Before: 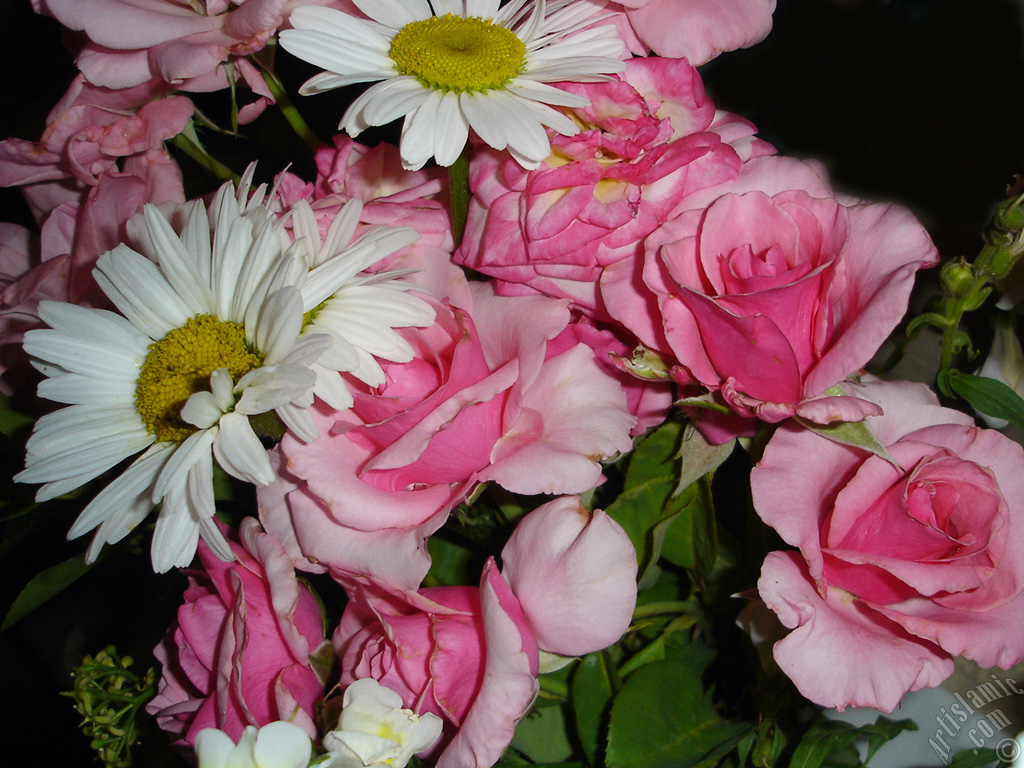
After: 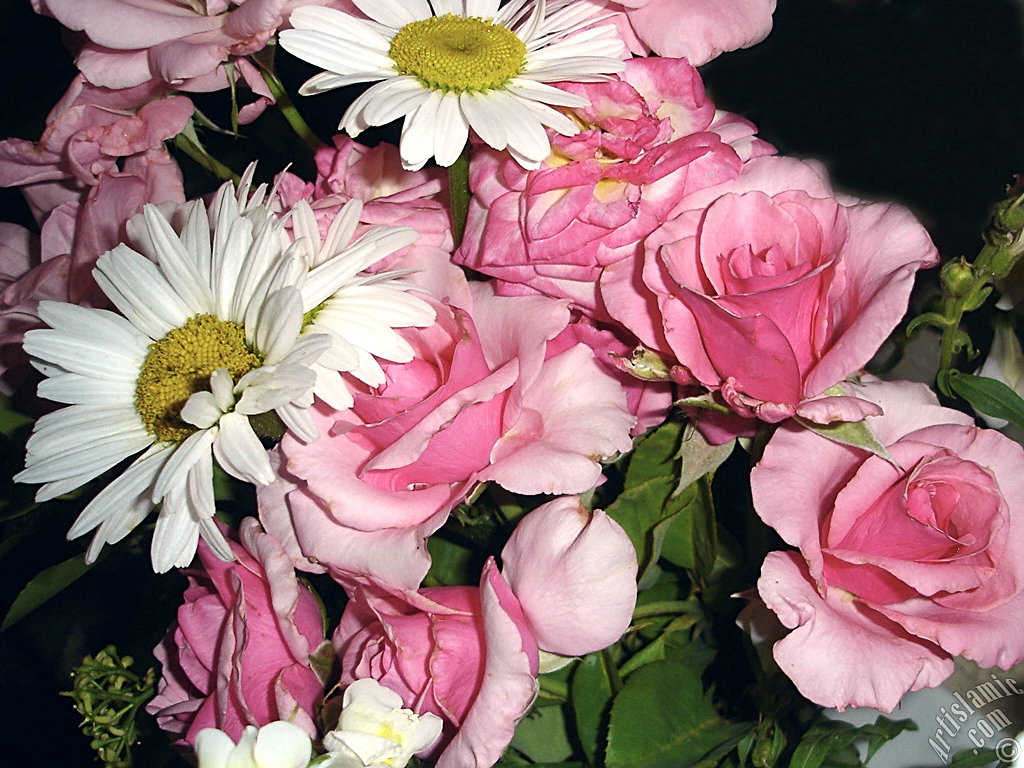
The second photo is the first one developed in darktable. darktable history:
color correction: highlights a* 2.83, highlights b* 5, shadows a* -1.54, shadows b* -4.9, saturation 0.822
sharpen: on, module defaults
exposure: black level correction 0, exposure 0.684 EV, compensate highlight preservation false
